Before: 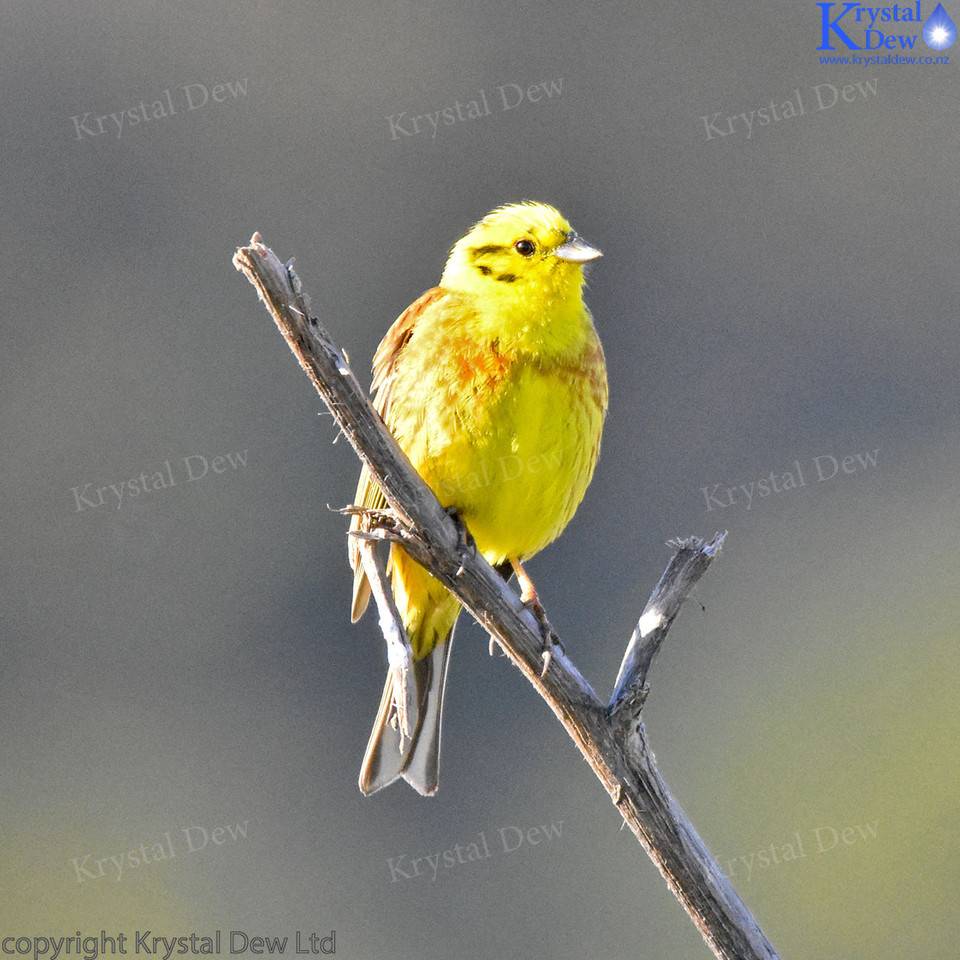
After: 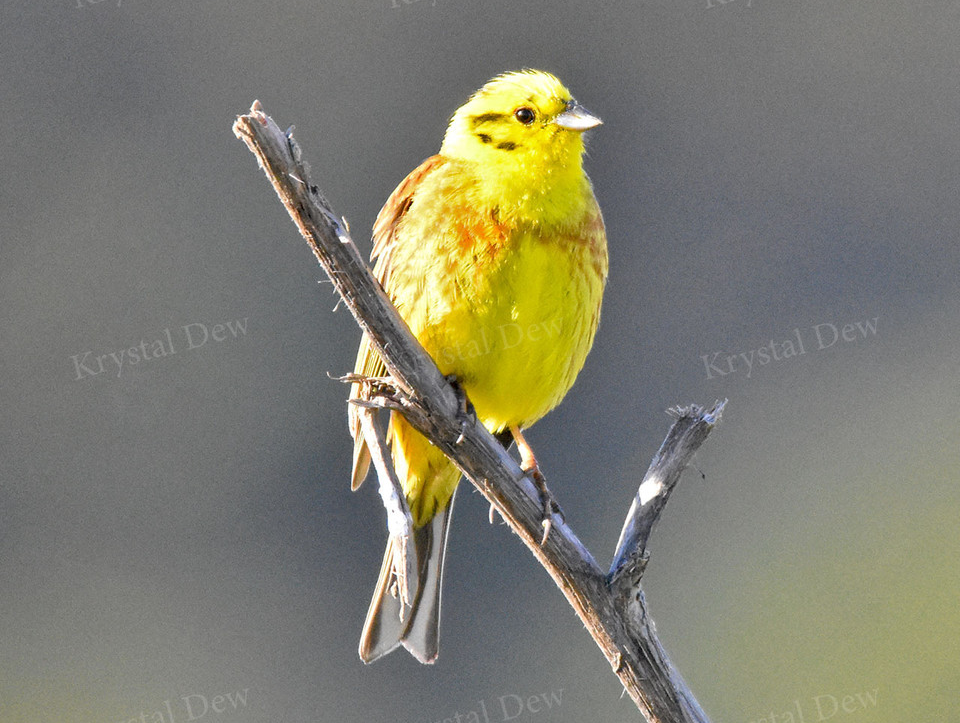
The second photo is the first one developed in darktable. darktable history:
crop: top 13.787%, bottom 10.855%
